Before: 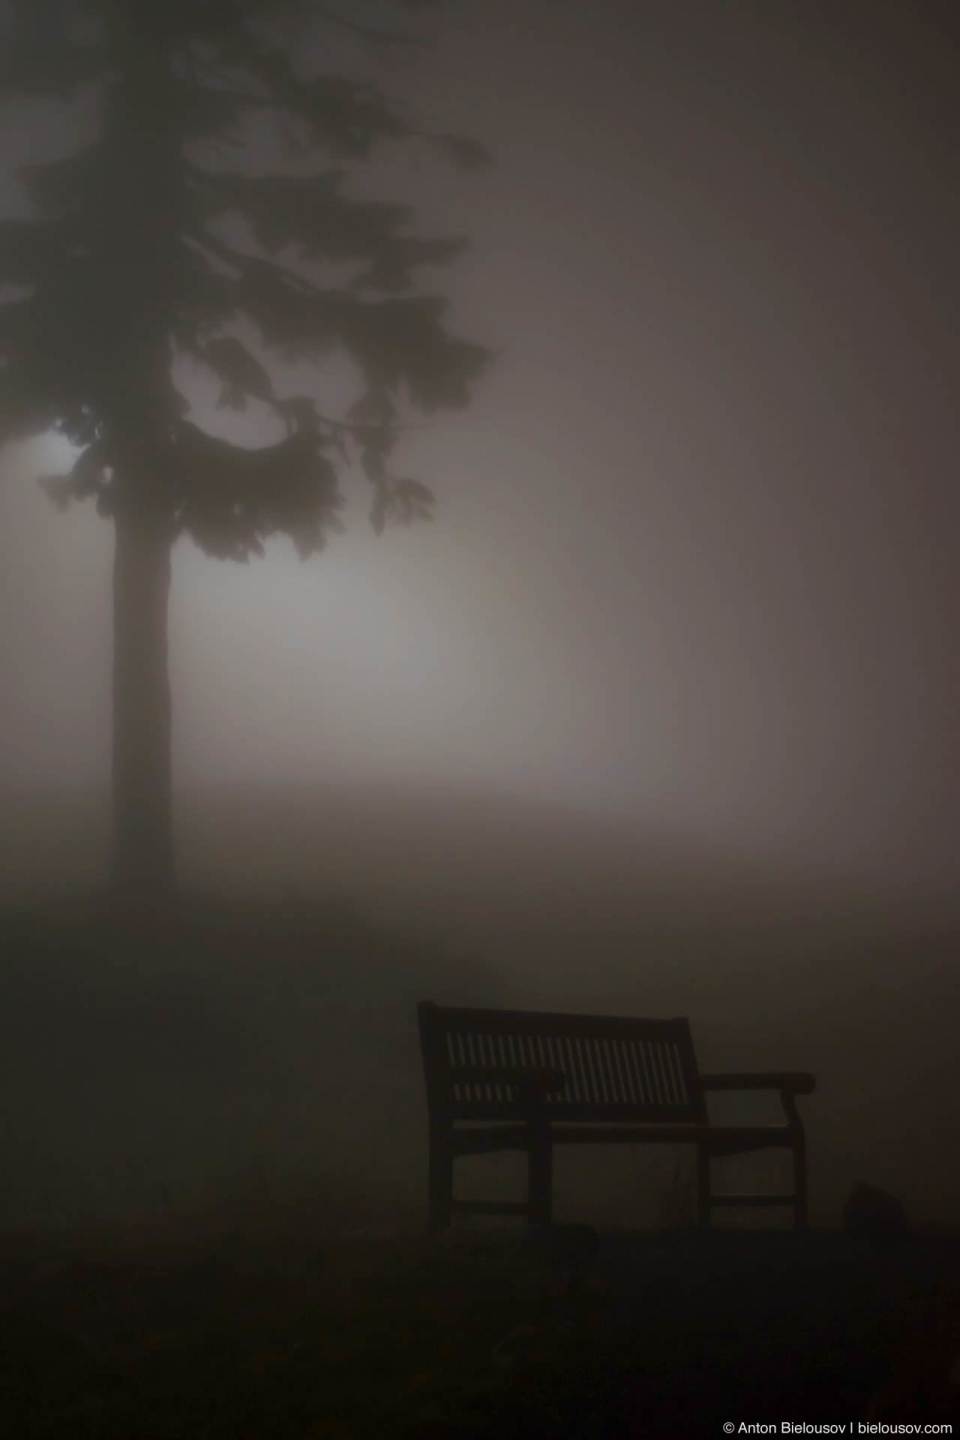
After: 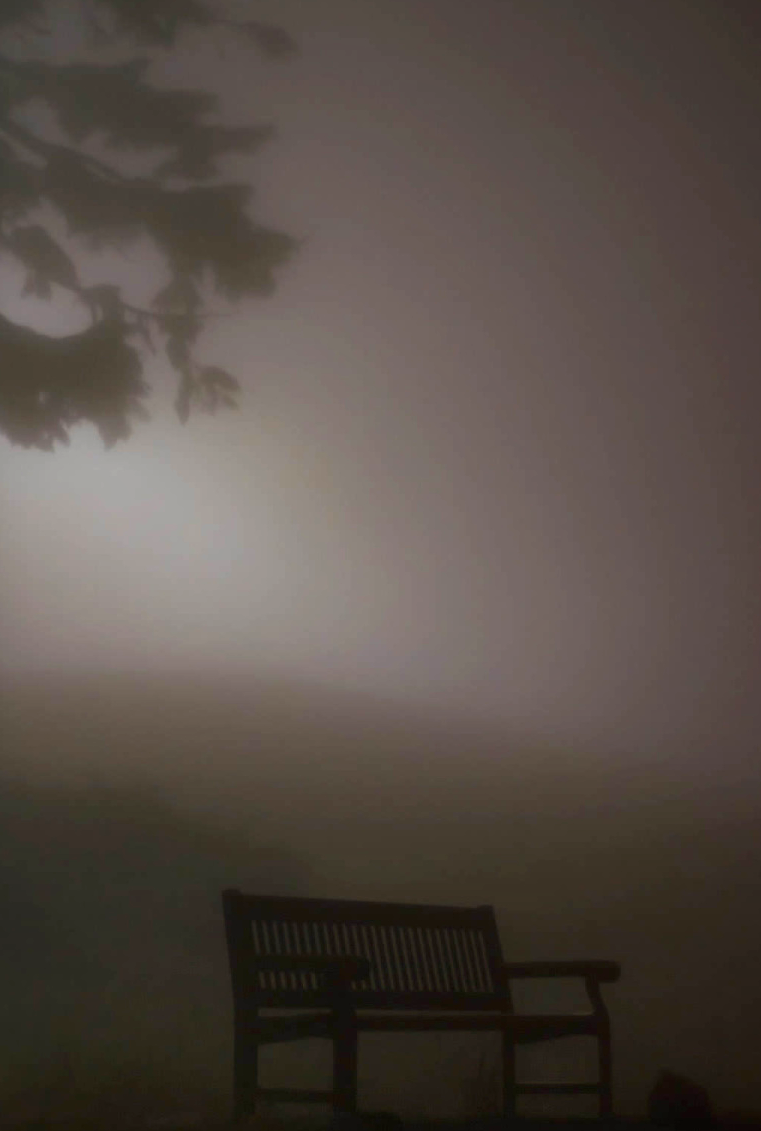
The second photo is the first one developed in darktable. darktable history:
crop and rotate: left 20.315%, top 7.803%, right 0.403%, bottom 13.609%
local contrast: on, module defaults
exposure: exposure 0.2 EV, compensate highlight preservation false
color balance rgb: perceptual saturation grading › global saturation 25.657%
